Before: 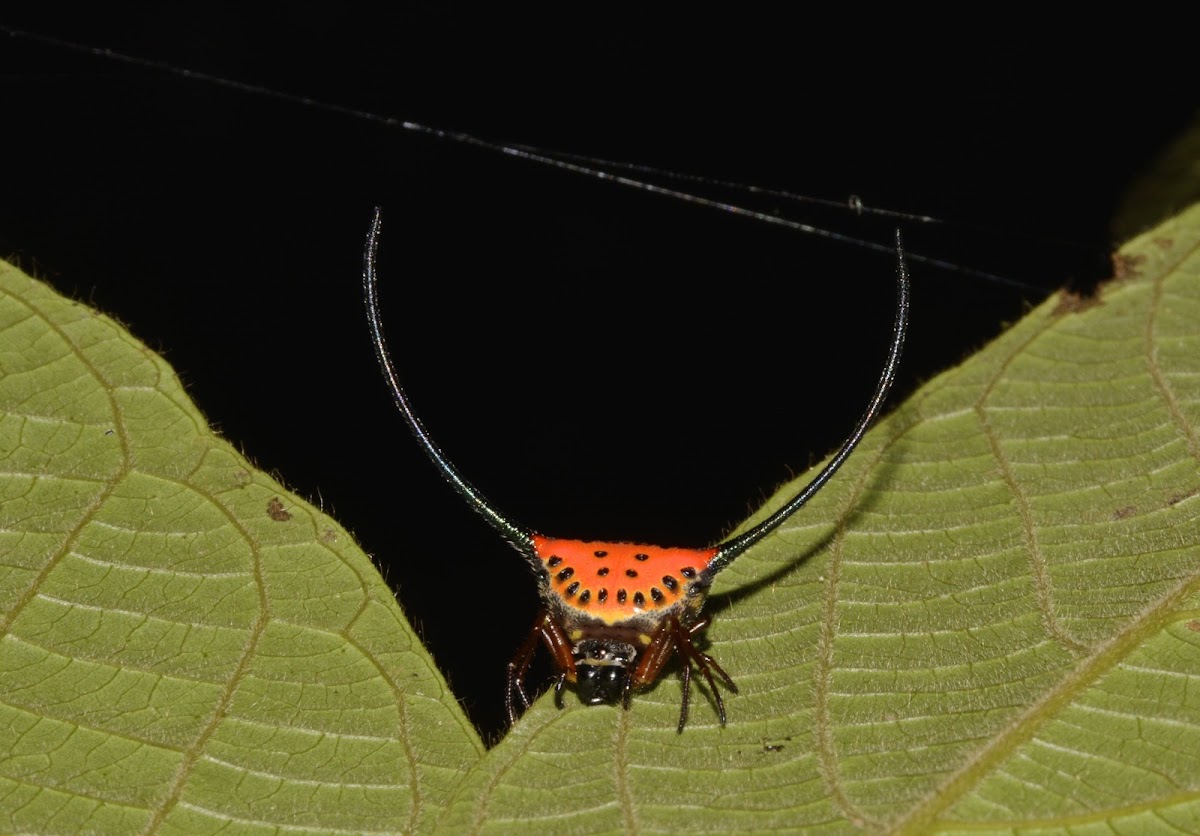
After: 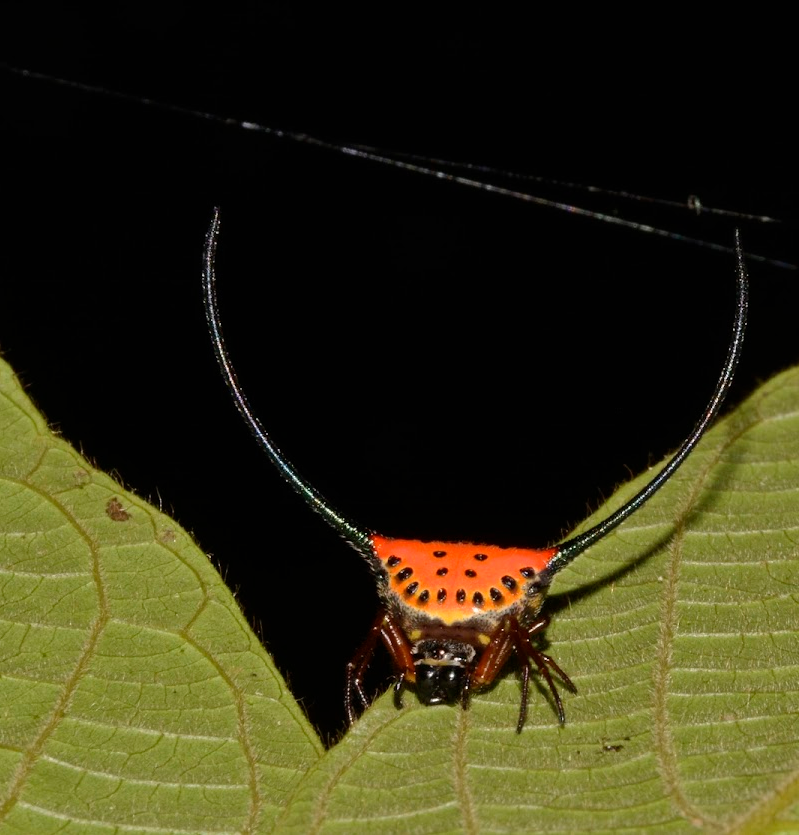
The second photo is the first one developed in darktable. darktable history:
crop and rotate: left 13.458%, right 19.926%
